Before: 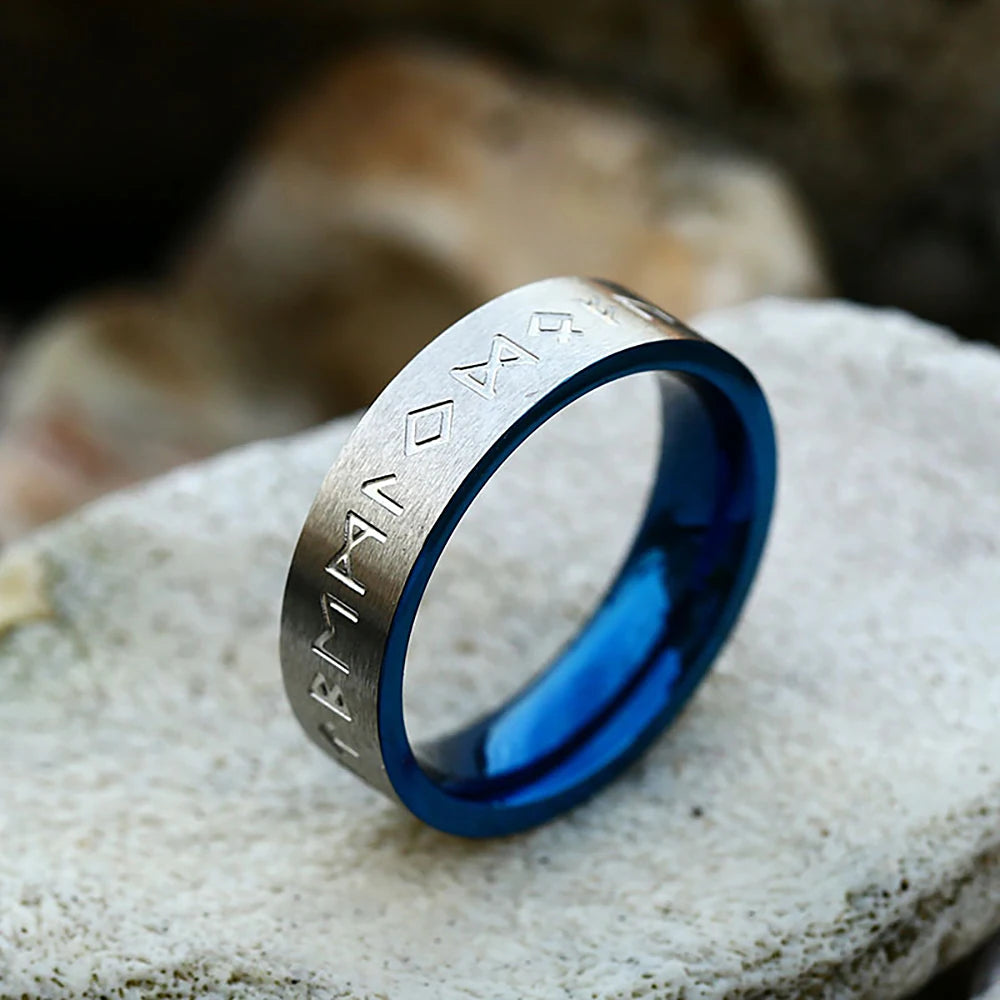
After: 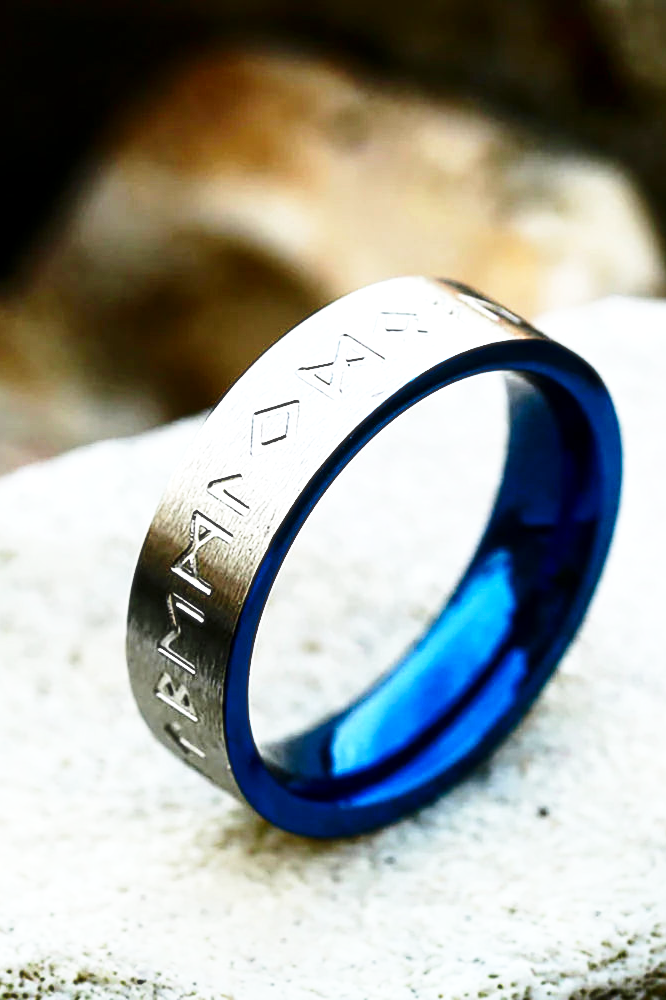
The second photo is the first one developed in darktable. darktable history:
local contrast: highlights 100%, shadows 100%, detail 120%, midtone range 0.2
contrast brightness saturation: contrast 0.13, brightness -0.05, saturation 0.16
sharpen: amount 0.2
soften: size 10%, saturation 50%, brightness 0.2 EV, mix 10%
base curve: curves: ch0 [(0, 0) (0.026, 0.03) (0.109, 0.232) (0.351, 0.748) (0.669, 0.968) (1, 1)], preserve colors none
crop: left 15.419%, right 17.914%
